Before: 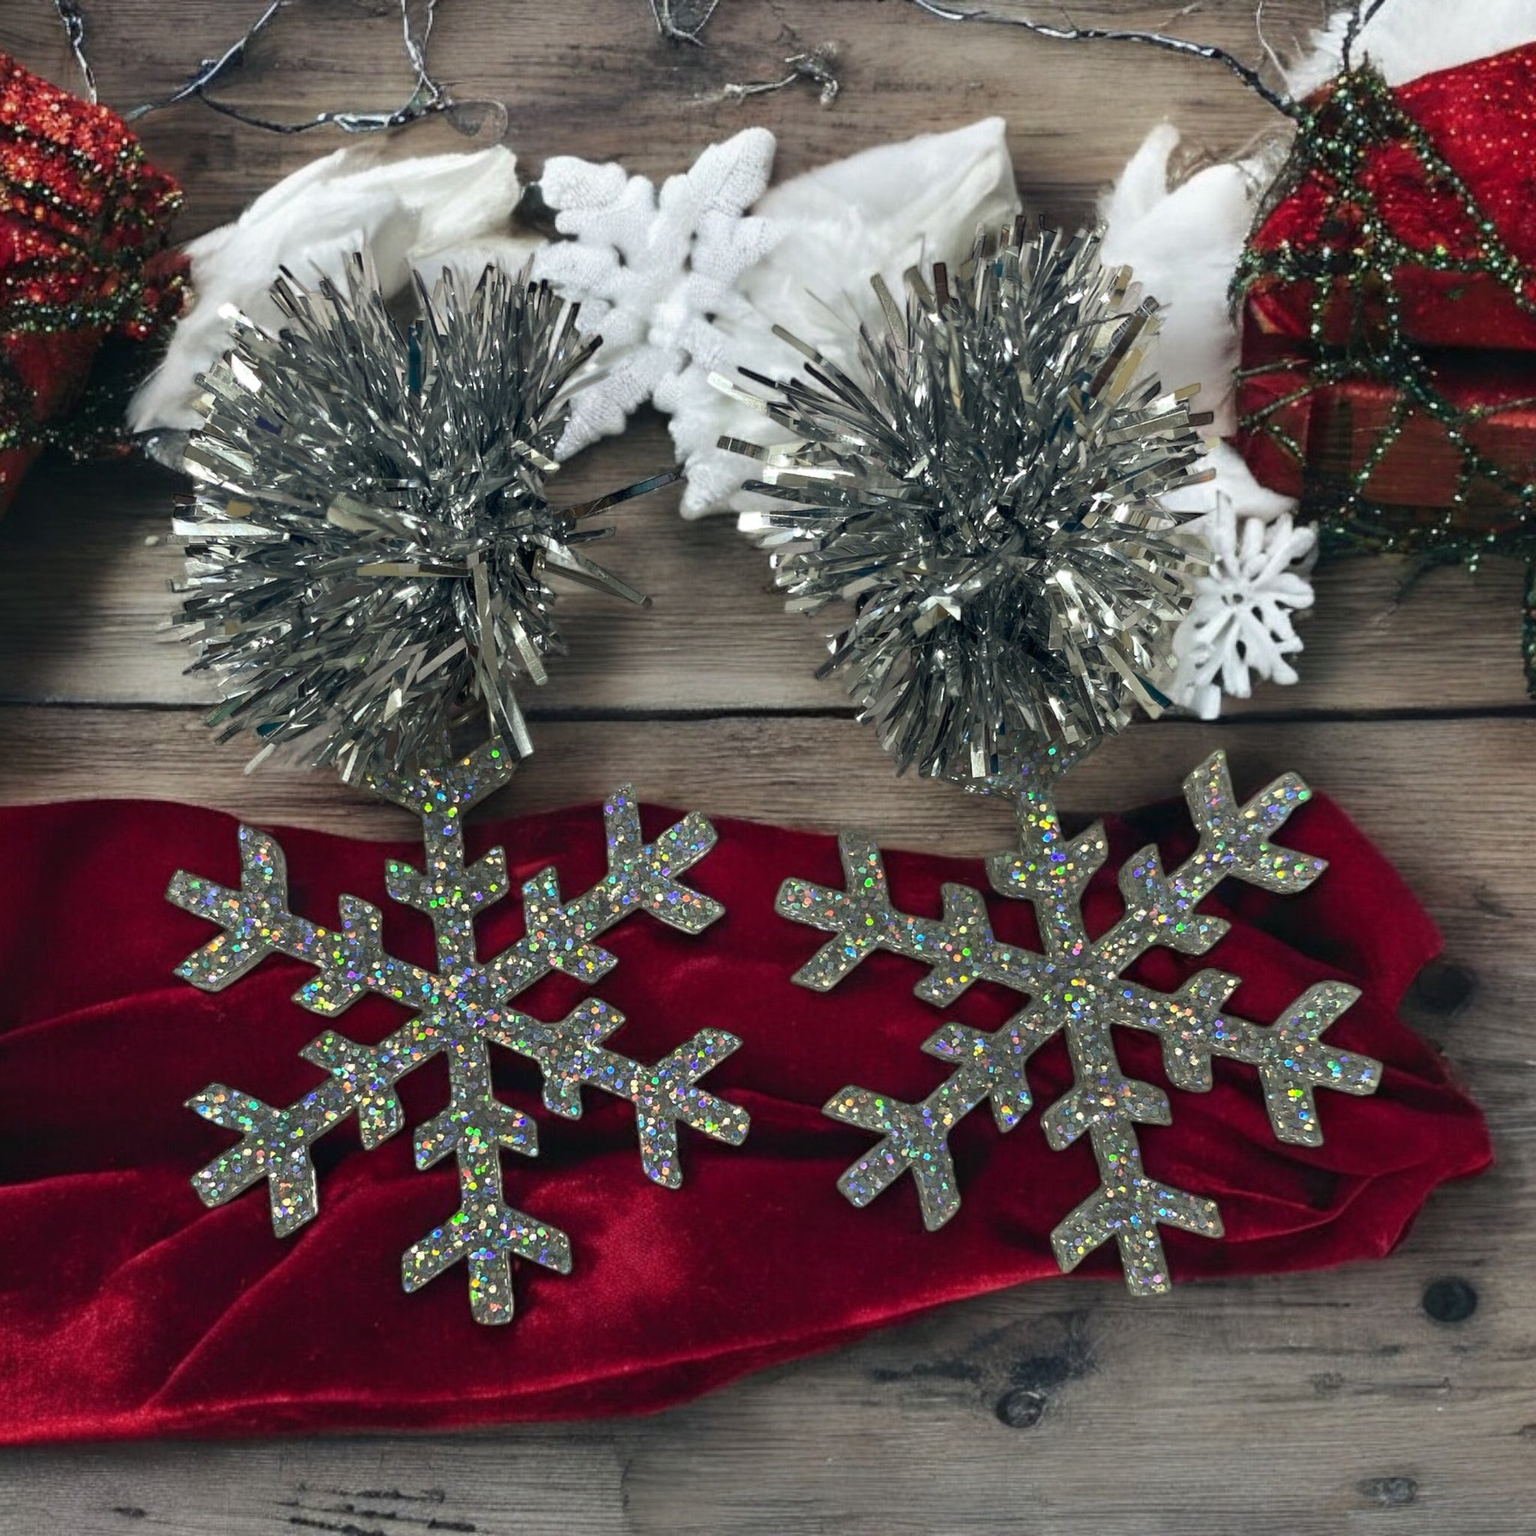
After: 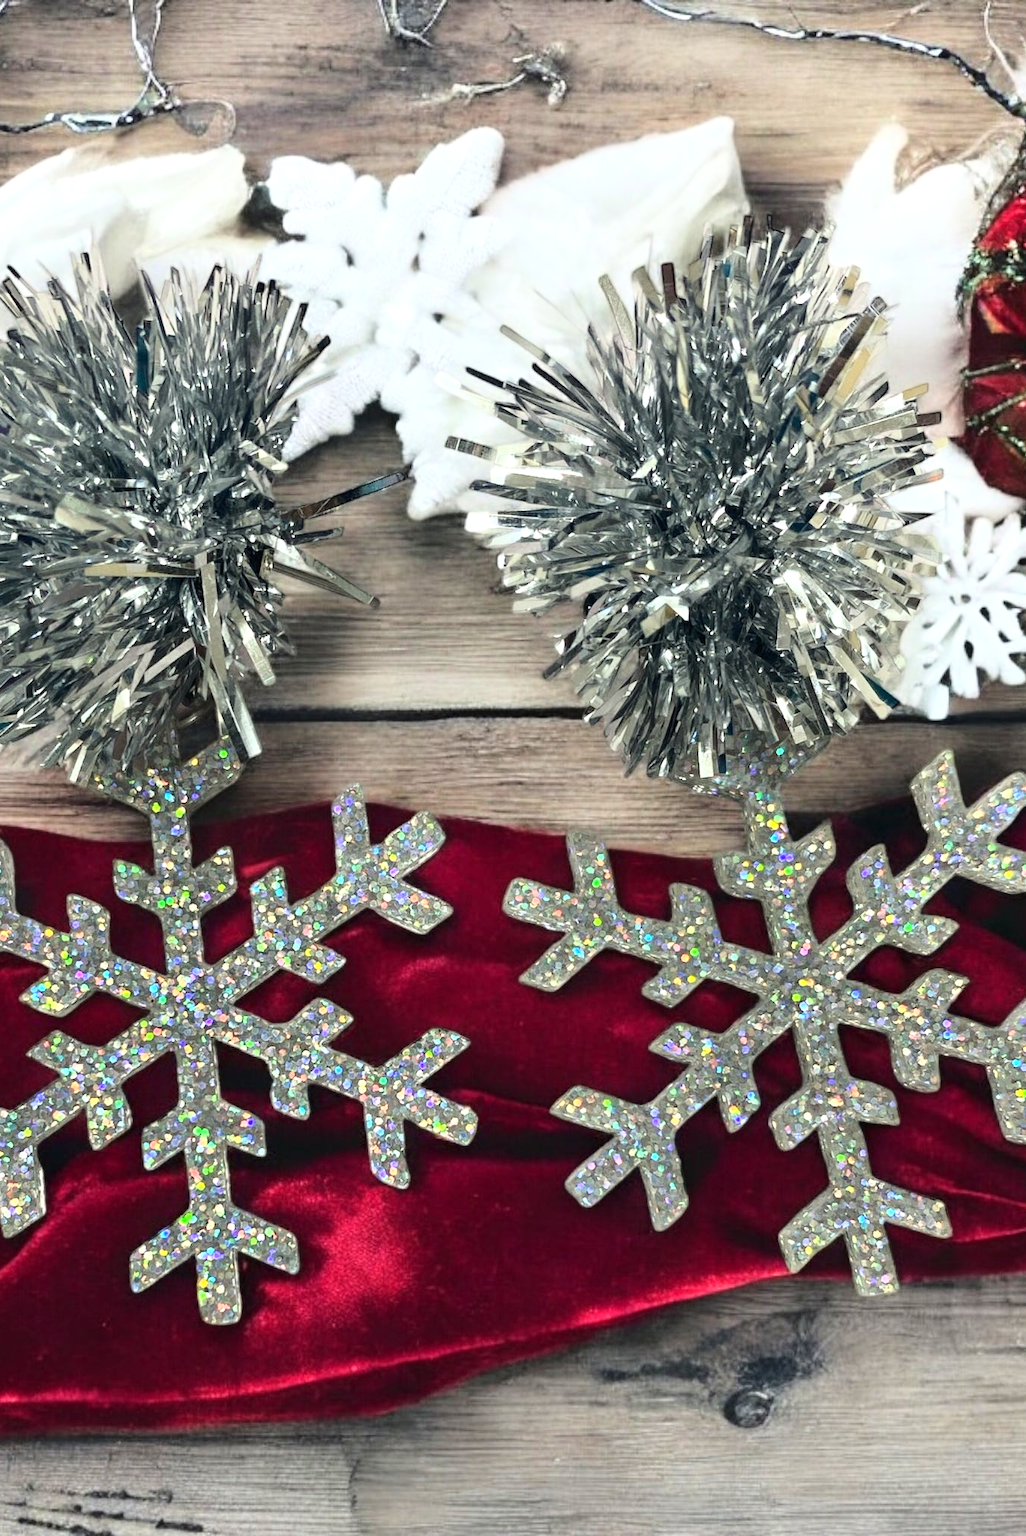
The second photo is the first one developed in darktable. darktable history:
crop and rotate: left 17.732%, right 15.423%
exposure: exposure 0.376 EV, compensate highlight preservation false
base curve: curves: ch0 [(0, 0) (0.028, 0.03) (0.121, 0.232) (0.46, 0.748) (0.859, 0.968) (1, 1)]
